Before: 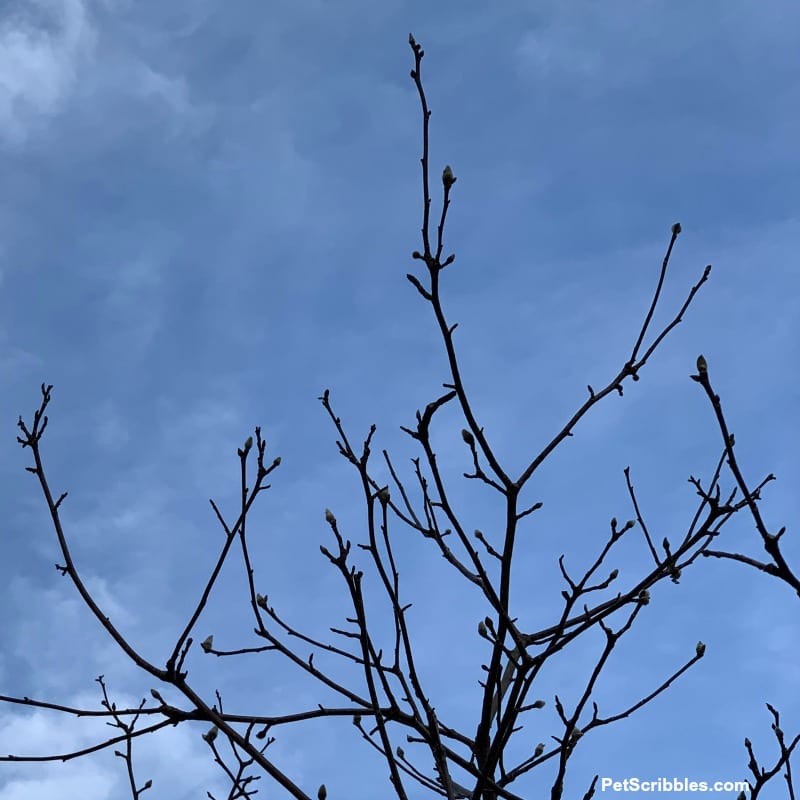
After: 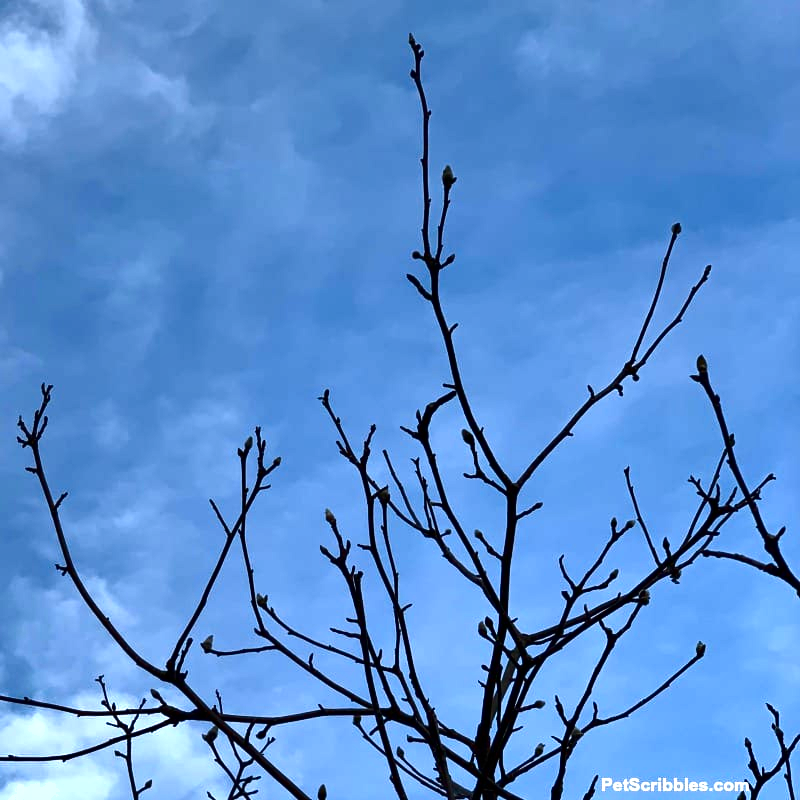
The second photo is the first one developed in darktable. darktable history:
contrast brightness saturation: contrast 0.125, brightness -0.229, saturation 0.146
shadows and highlights: soften with gaussian
exposure: black level correction 0, exposure 0.694 EV, compensate exposure bias true, compensate highlight preservation false
